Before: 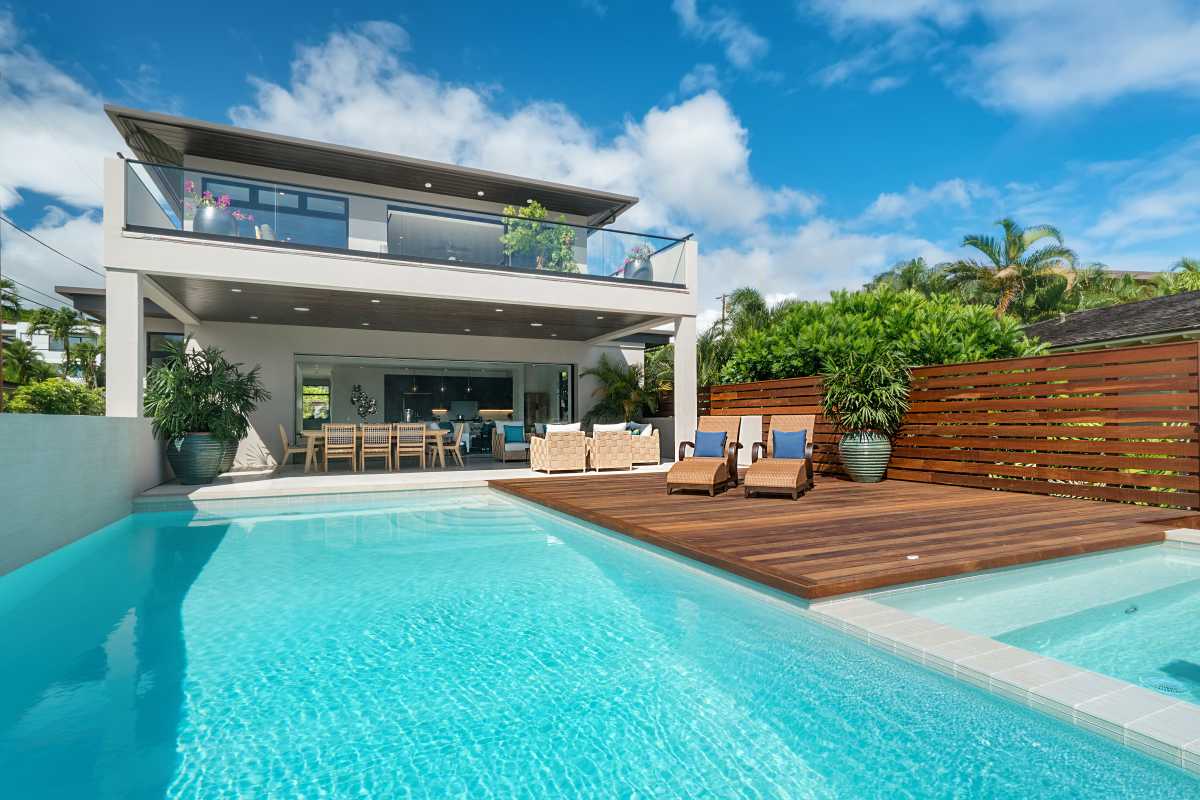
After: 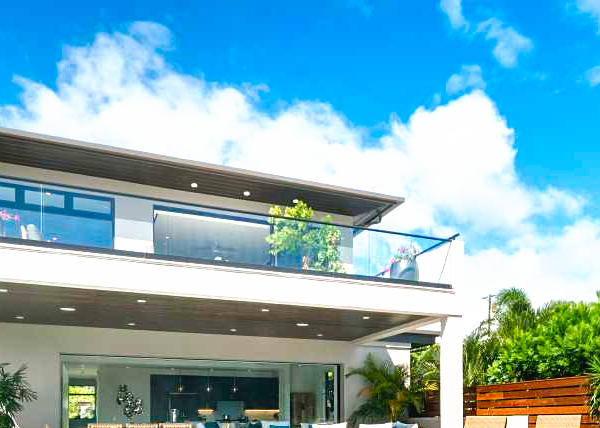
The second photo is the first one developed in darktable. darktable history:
crop: left 19.556%, right 30.401%, bottom 46.458%
color balance rgb: perceptual saturation grading › global saturation 20%, perceptual saturation grading › highlights -25%, perceptual saturation grading › shadows 50%
tone curve: curves: ch0 [(0, 0) (0.003, 0.032) (0.011, 0.036) (0.025, 0.049) (0.044, 0.075) (0.069, 0.112) (0.1, 0.151) (0.136, 0.197) (0.177, 0.241) (0.224, 0.295) (0.277, 0.355) (0.335, 0.429) (0.399, 0.512) (0.468, 0.607) (0.543, 0.702) (0.623, 0.796) (0.709, 0.903) (0.801, 0.987) (0.898, 0.997) (1, 1)], preserve colors none
